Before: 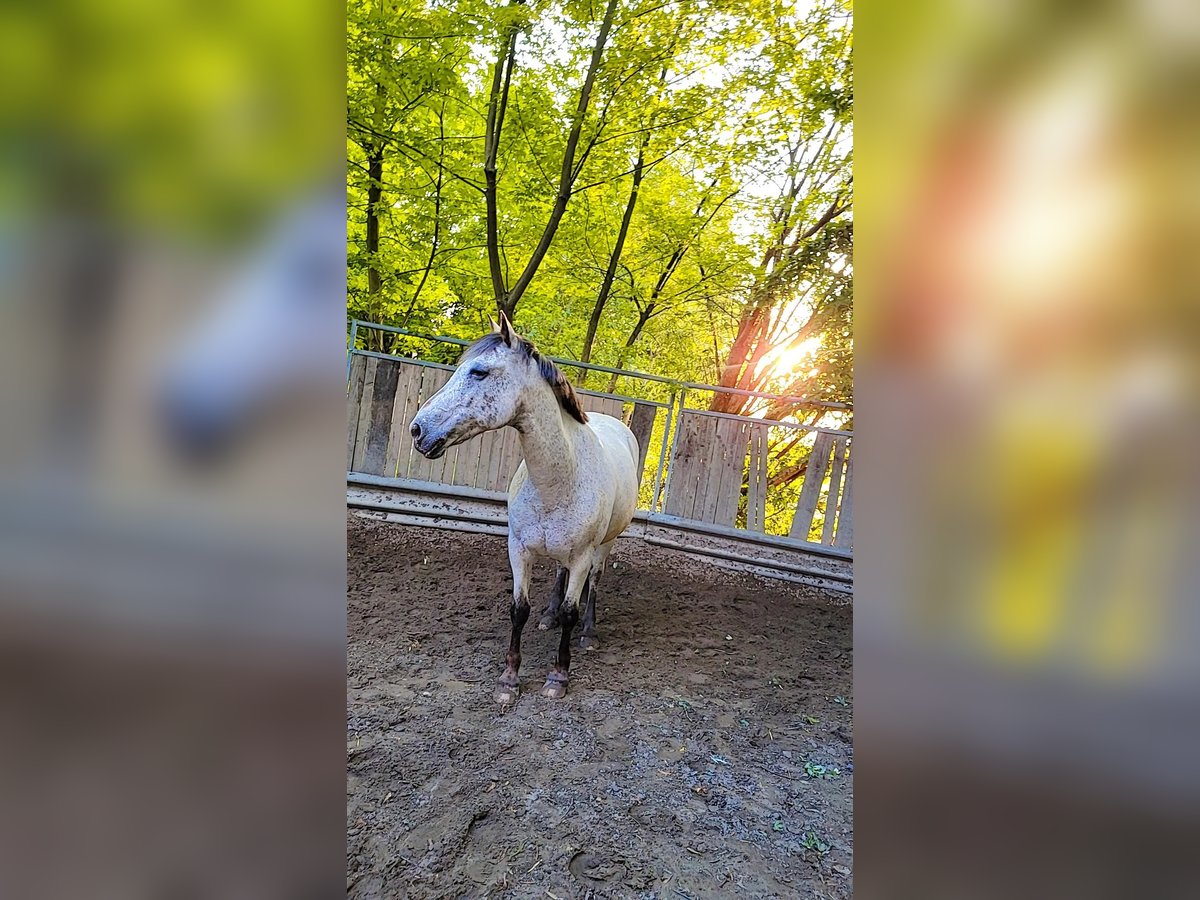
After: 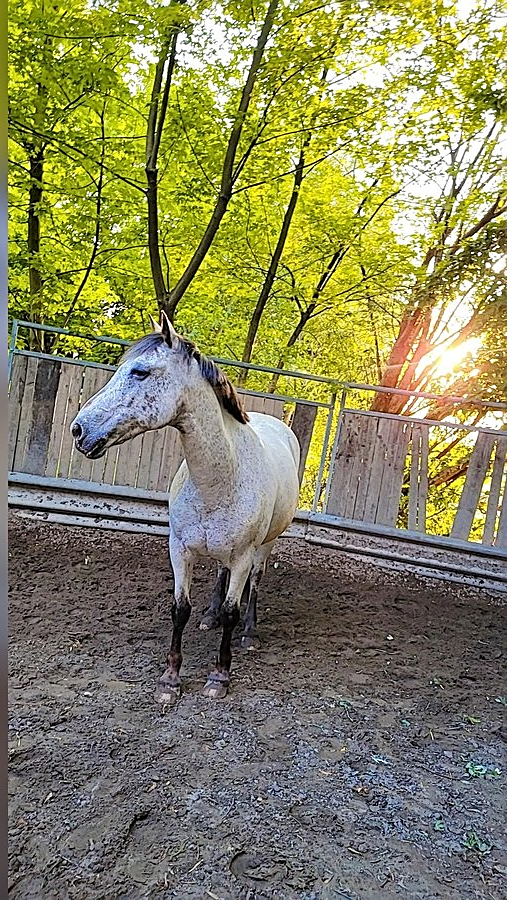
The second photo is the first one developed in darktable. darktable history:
crop: left 28.276%, right 29.442%
sharpen: on, module defaults
